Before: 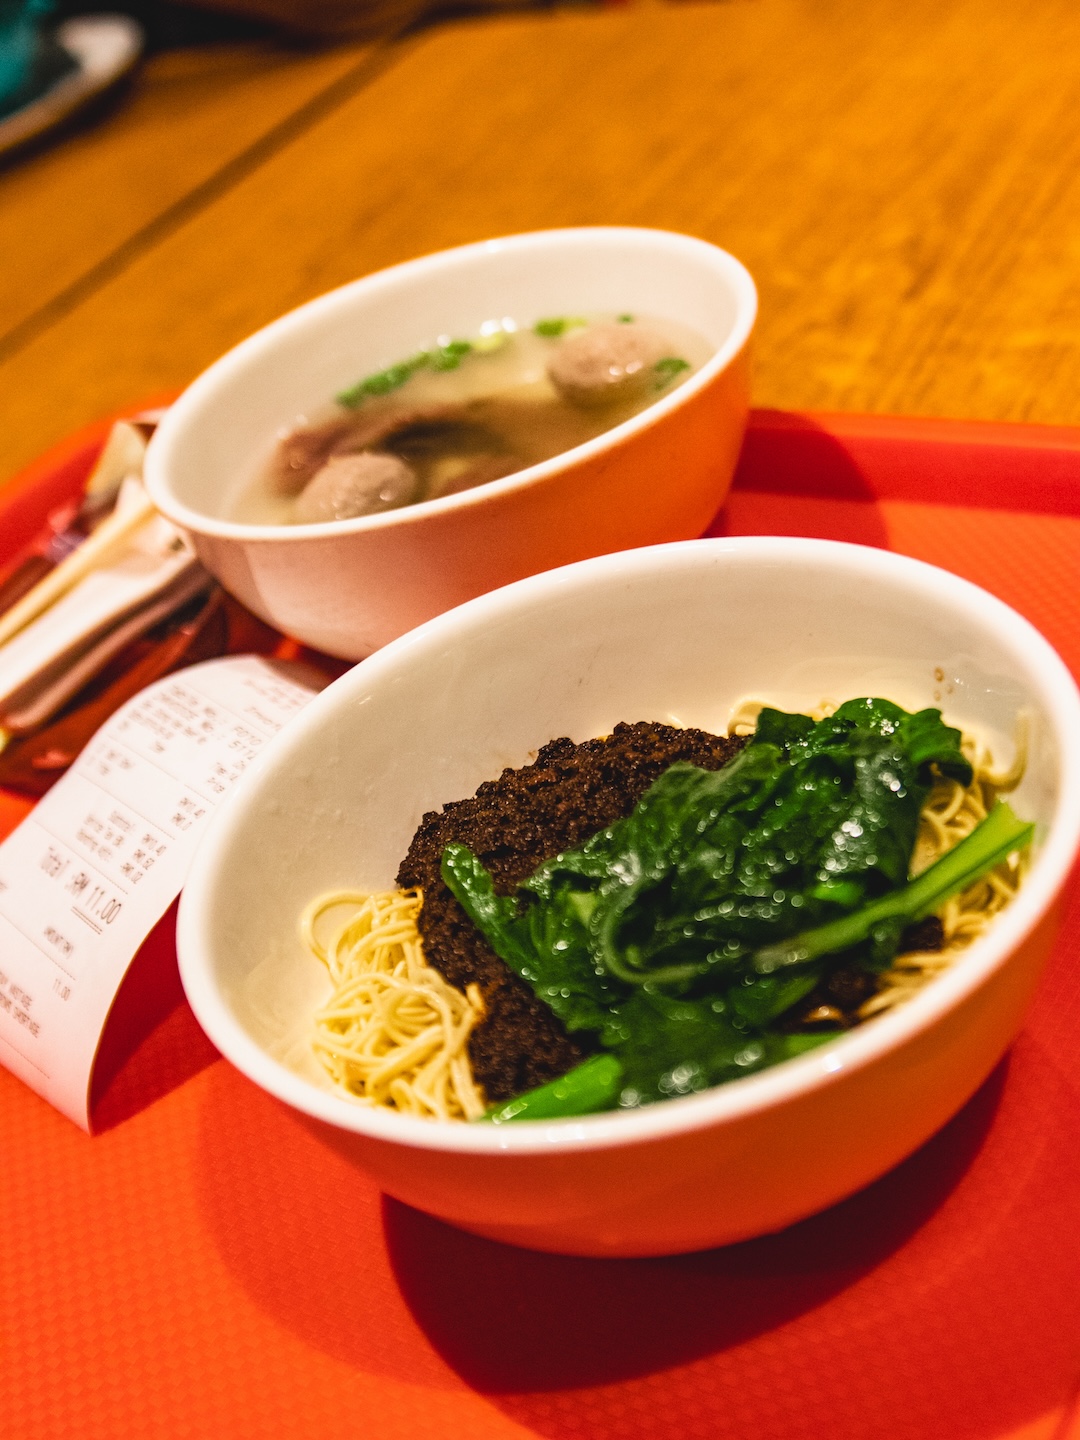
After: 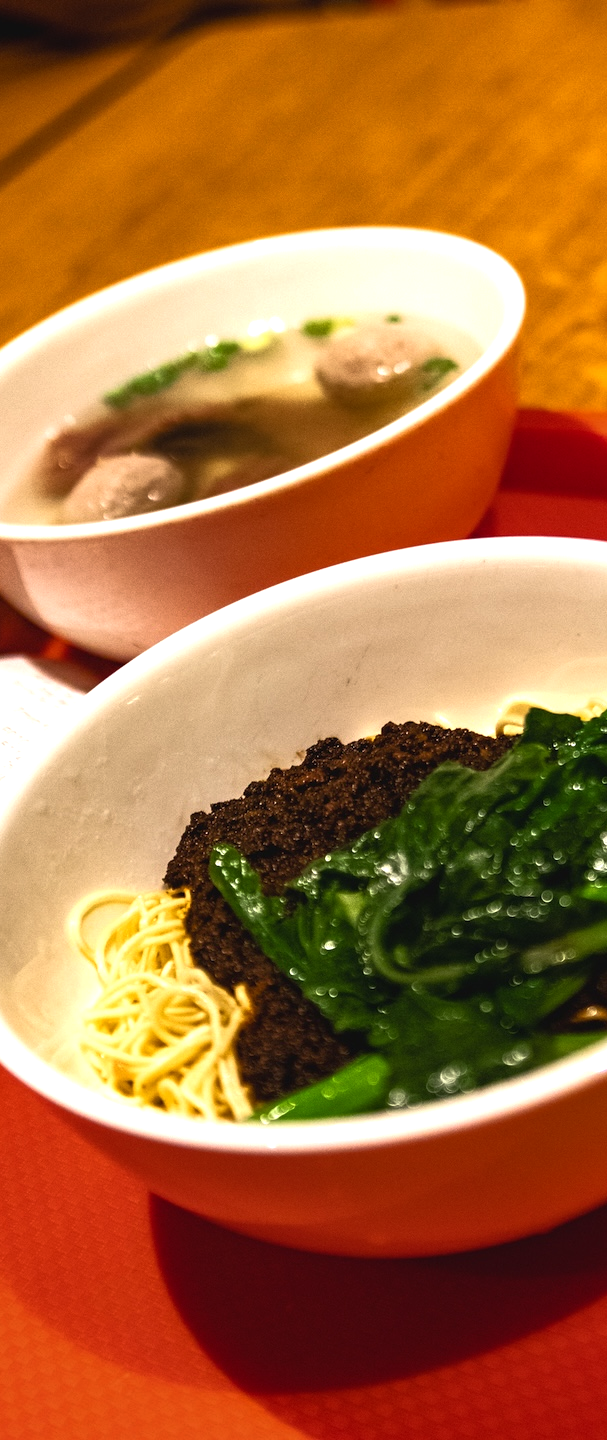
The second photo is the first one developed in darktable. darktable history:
crop: left 21.496%, right 22.254%
rgb curve: curves: ch0 [(0, 0) (0.415, 0.237) (1, 1)]
exposure: black level correction 0.001, exposure 0.5 EV, compensate exposure bias true, compensate highlight preservation false
